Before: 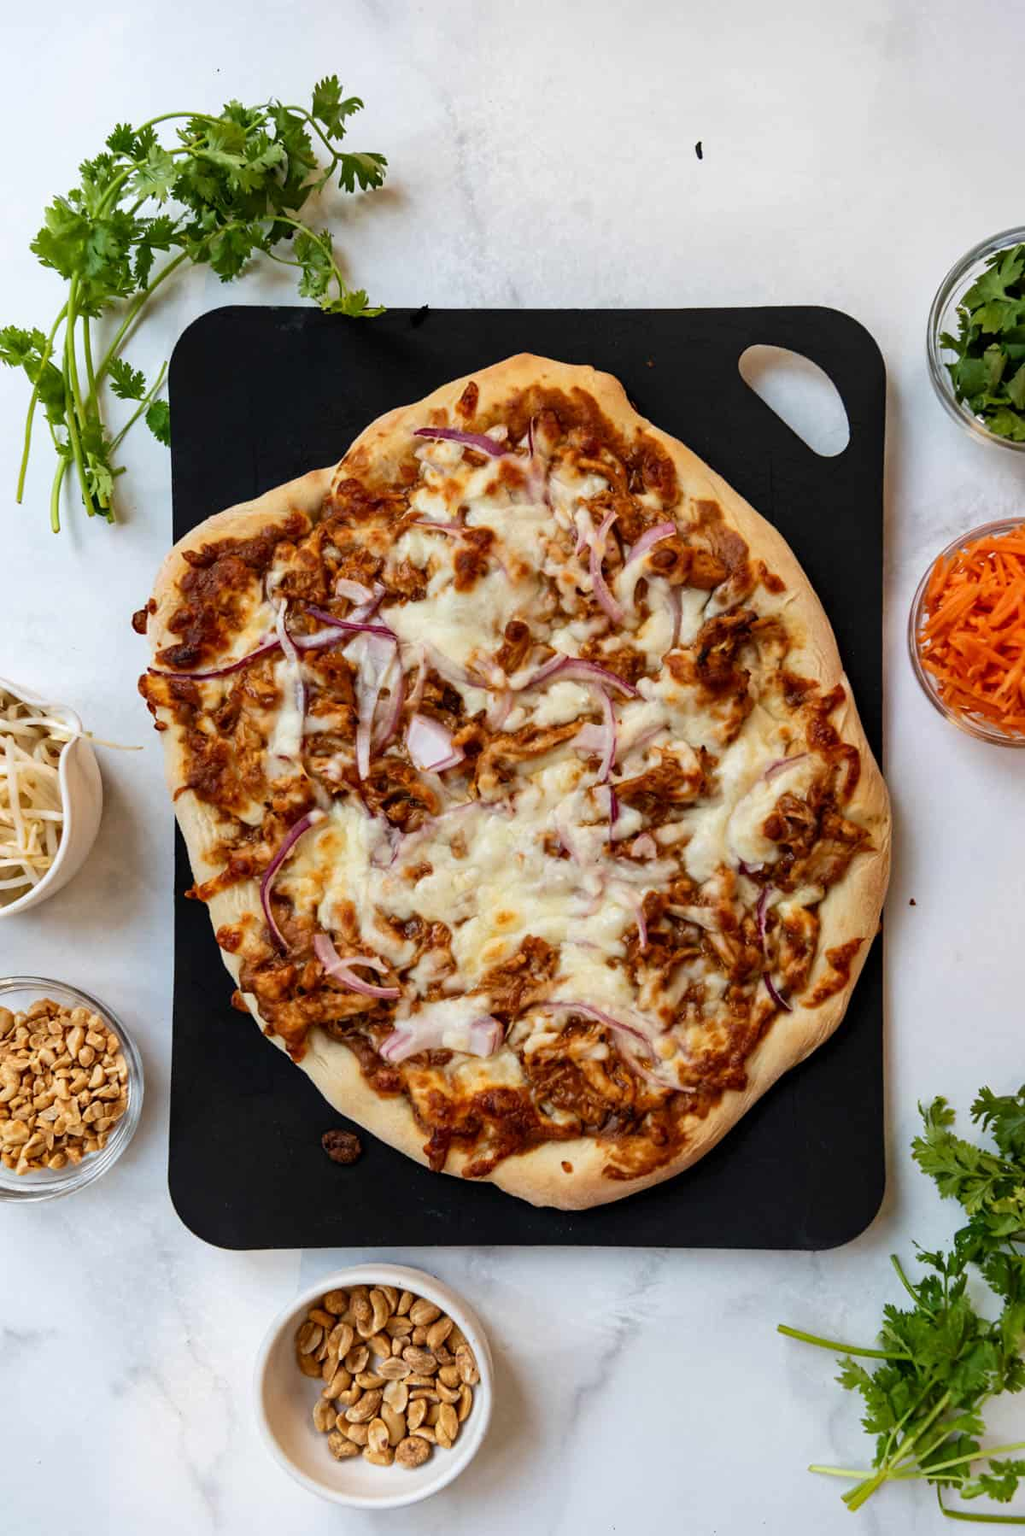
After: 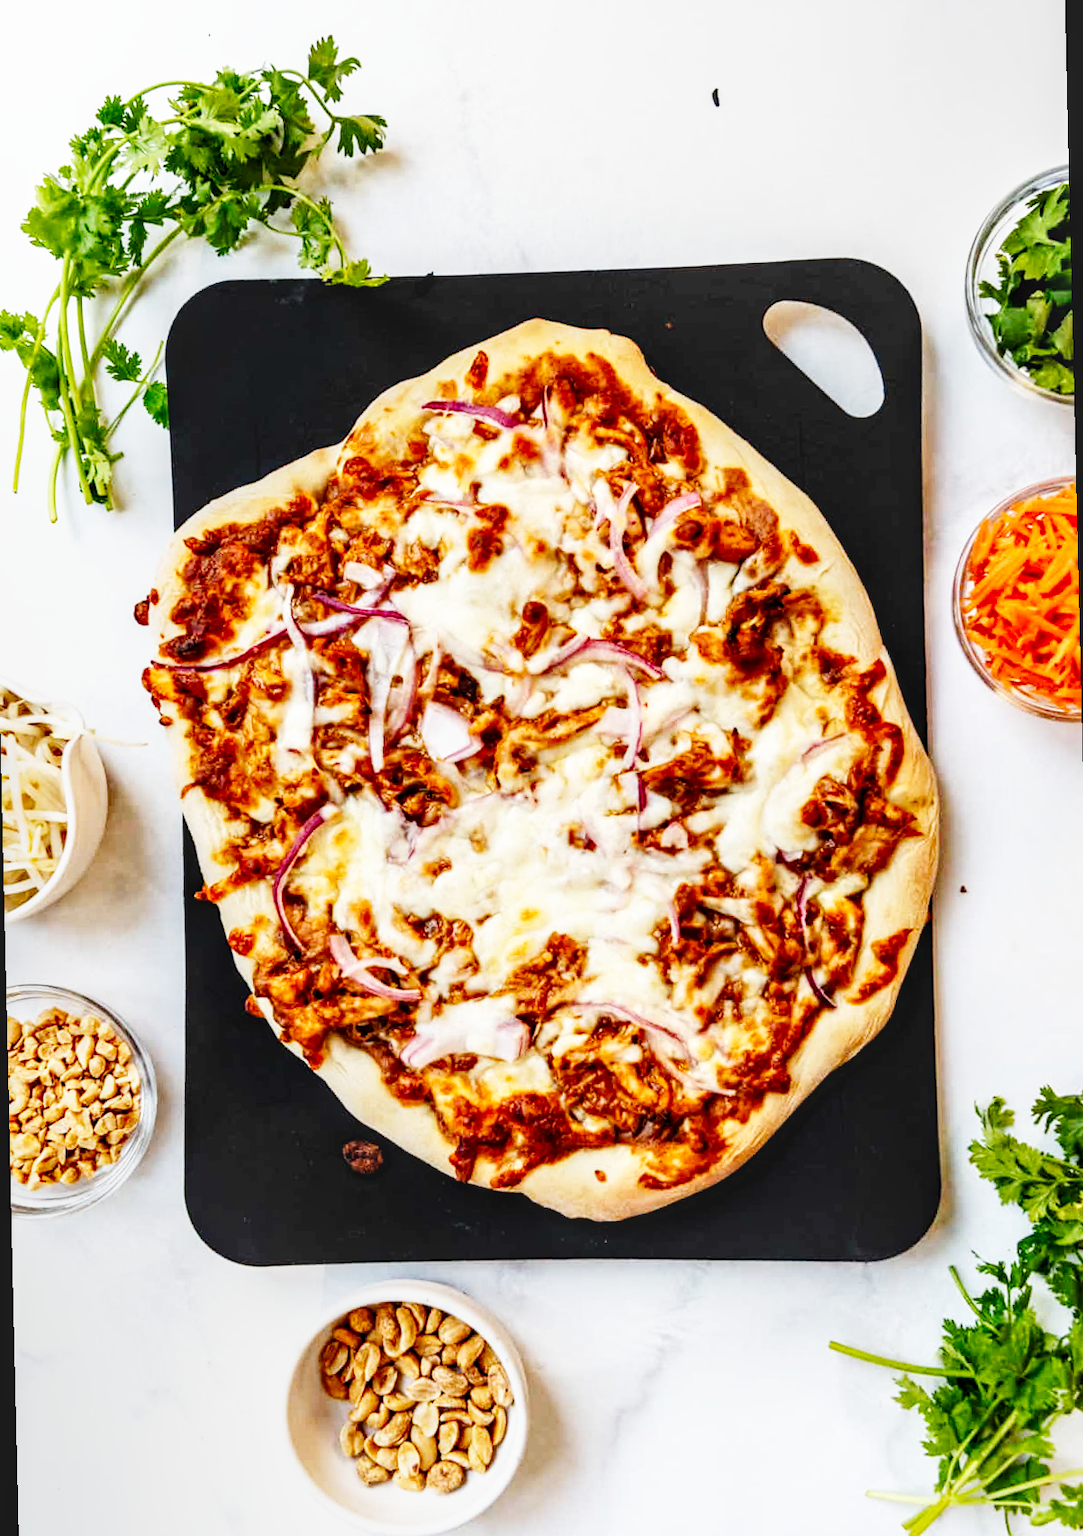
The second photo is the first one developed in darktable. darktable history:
base curve: curves: ch0 [(0, 0.003) (0.001, 0.002) (0.006, 0.004) (0.02, 0.022) (0.048, 0.086) (0.094, 0.234) (0.162, 0.431) (0.258, 0.629) (0.385, 0.8) (0.548, 0.918) (0.751, 0.988) (1, 1)], preserve colors none
levels: levels [0, 0.499, 1]
rotate and perspective: rotation -1.32°, lens shift (horizontal) -0.031, crop left 0.015, crop right 0.985, crop top 0.047, crop bottom 0.982
local contrast: detail 130%
